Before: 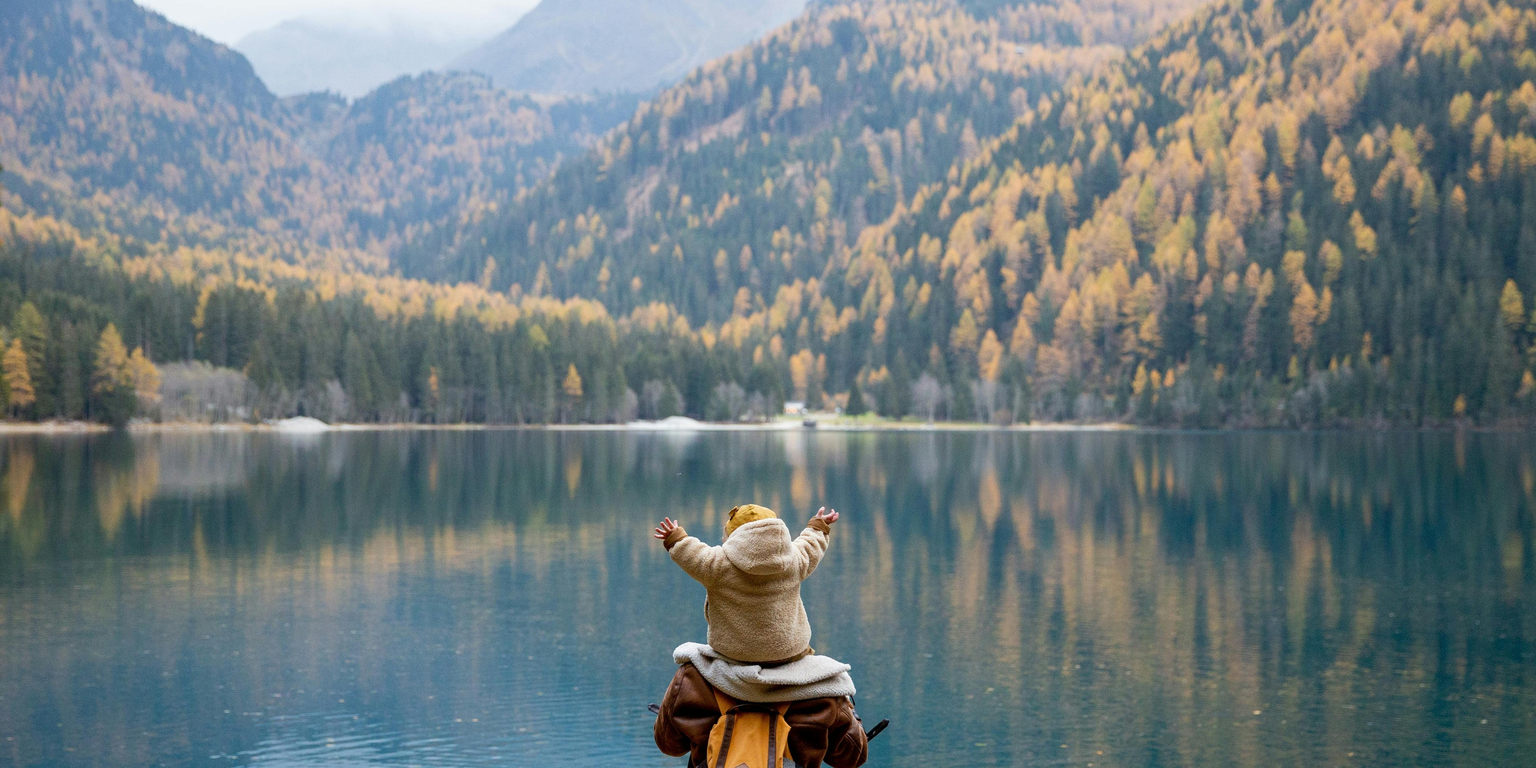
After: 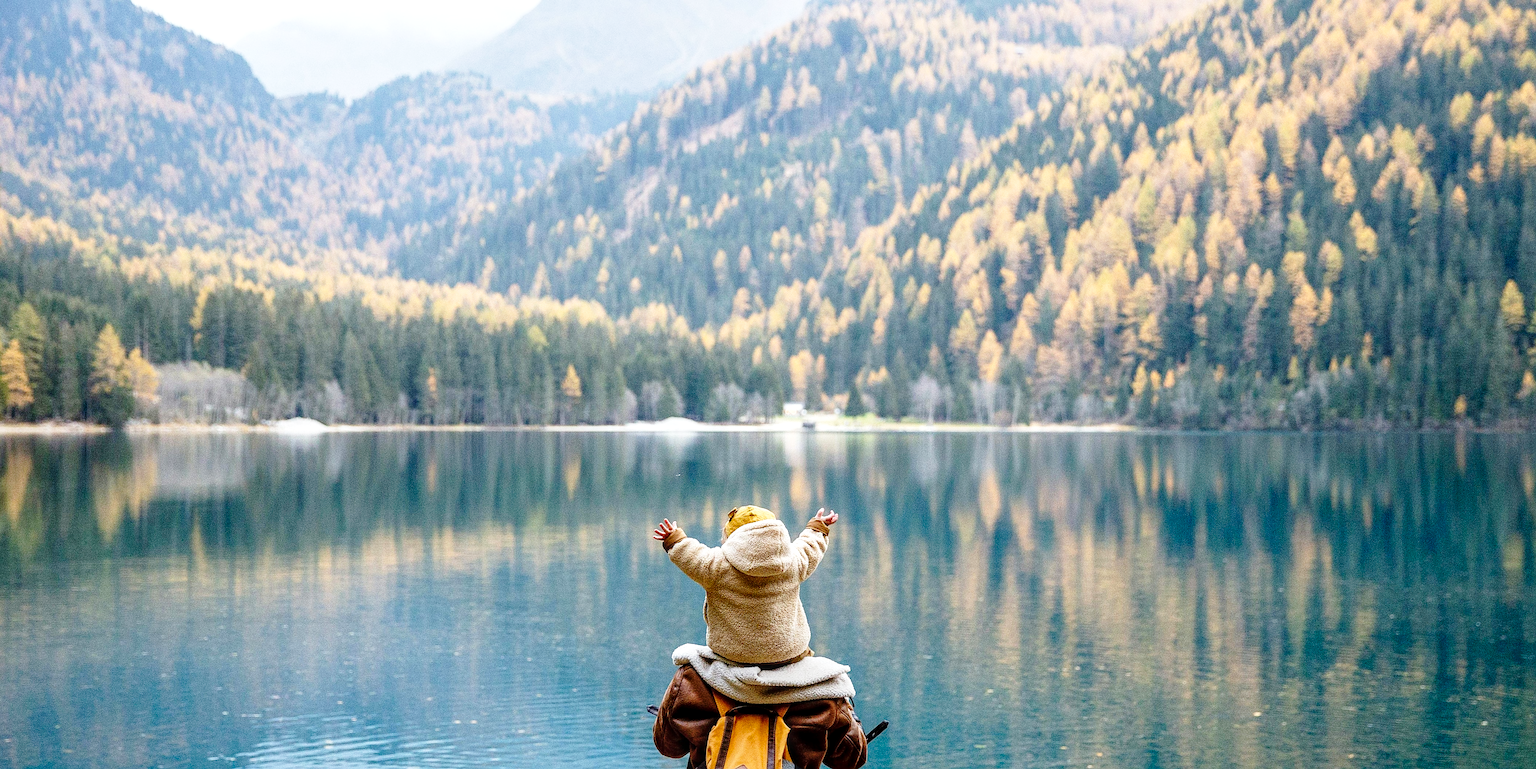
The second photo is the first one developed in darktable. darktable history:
sharpen: on, module defaults
base curve: curves: ch0 [(0, 0) (0.028, 0.03) (0.121, 0.232) (0.46, 0.748) (0.859, 0.968) (1, 1)], preserve colors none
crop: left 0.179%
local contrast: on, module defaults
